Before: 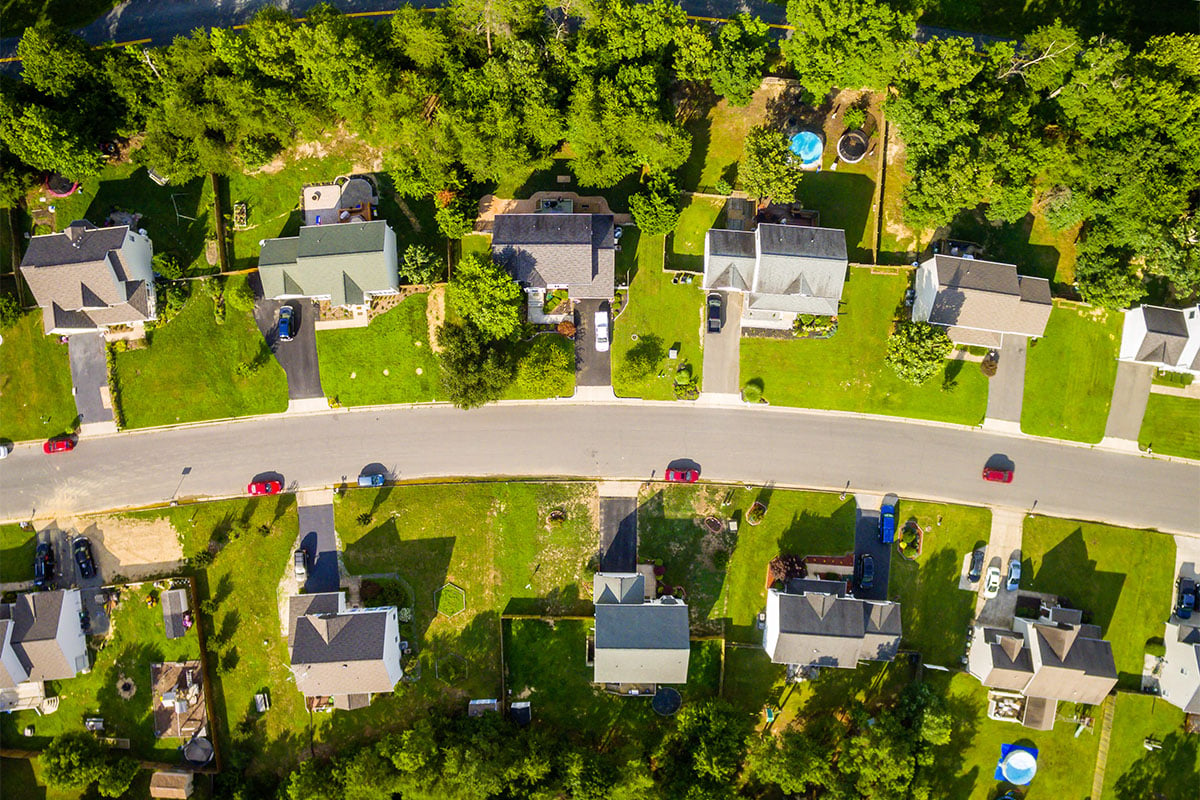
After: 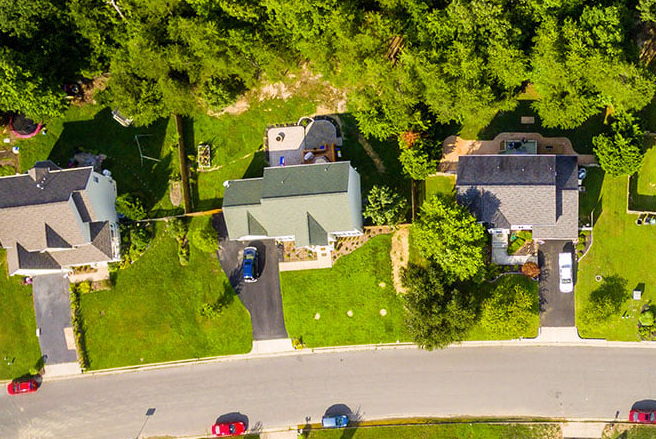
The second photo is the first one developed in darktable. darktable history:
crop and rotate: left 3.047%, top 7.509%, right 42.236%, bottom 37.598%
vignetting: fall-off start 97.28%, fall-off radius 79%, brightness -0.462, saturation -0.3, width/height ratio 1.114, dithering 8-bit output, unbound false
